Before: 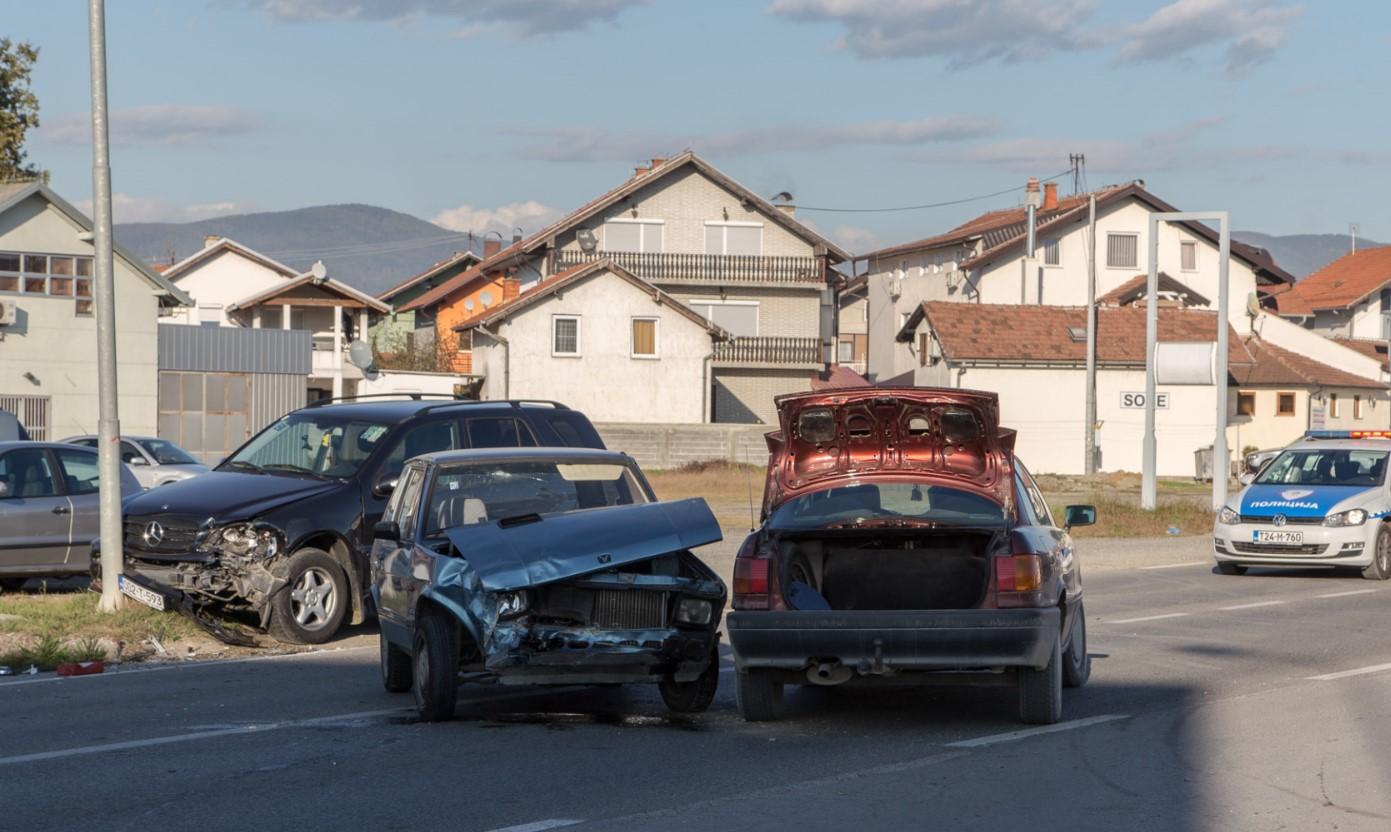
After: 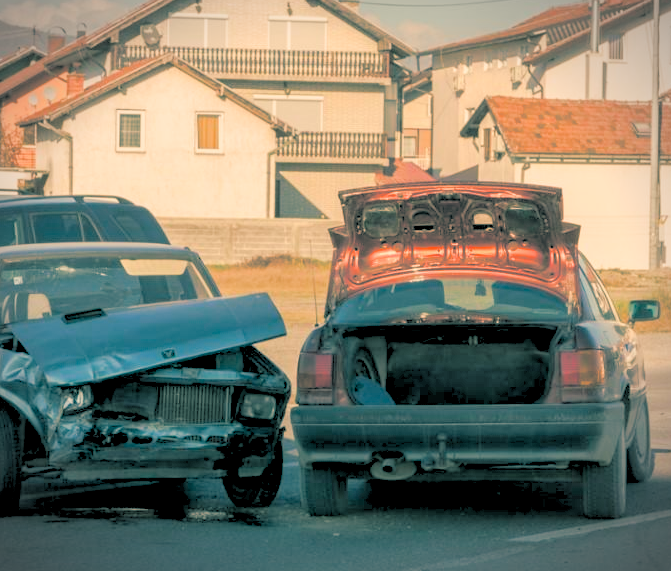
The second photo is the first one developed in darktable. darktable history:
crop: left 31.379%, top 24.658%, right 20.326%, bottom 6.628%
vignetting: fall-off start 87%, automatic ratio true
color balance rgb: global offset › luminance -0.5%, perceptual saturation grading › highlights -17.77%, perceptual saturation grading › mid-tones 33.1%, perceptual saturation grading › shadows 50.52%, perceptual brilliance grading › highlights 10.8%, perceptual brilliance grading › shadows -10.8%, global vibrance 24.22%, contrast -25%
contrast brightness saturation: brightness 0.28
tone equalizer: on, module defaults
white balance: red 1.138, green 0.996, blue 0.812
color calibration: x 0.355, y 0.367, temperature 4700.38 K
split-toning: shadows › hue 183.6°, shadows › saturation 0.52, highlights › hue 0°, highlights › saturation 0
